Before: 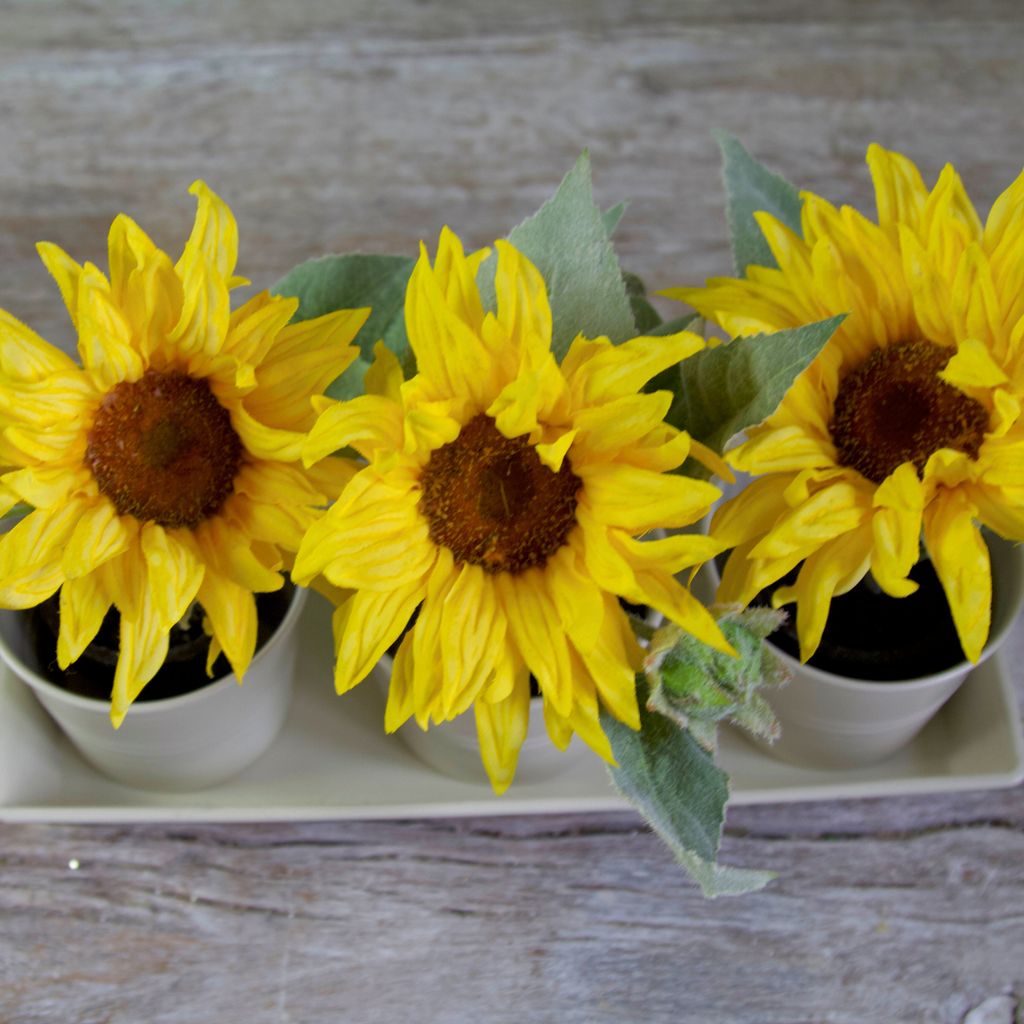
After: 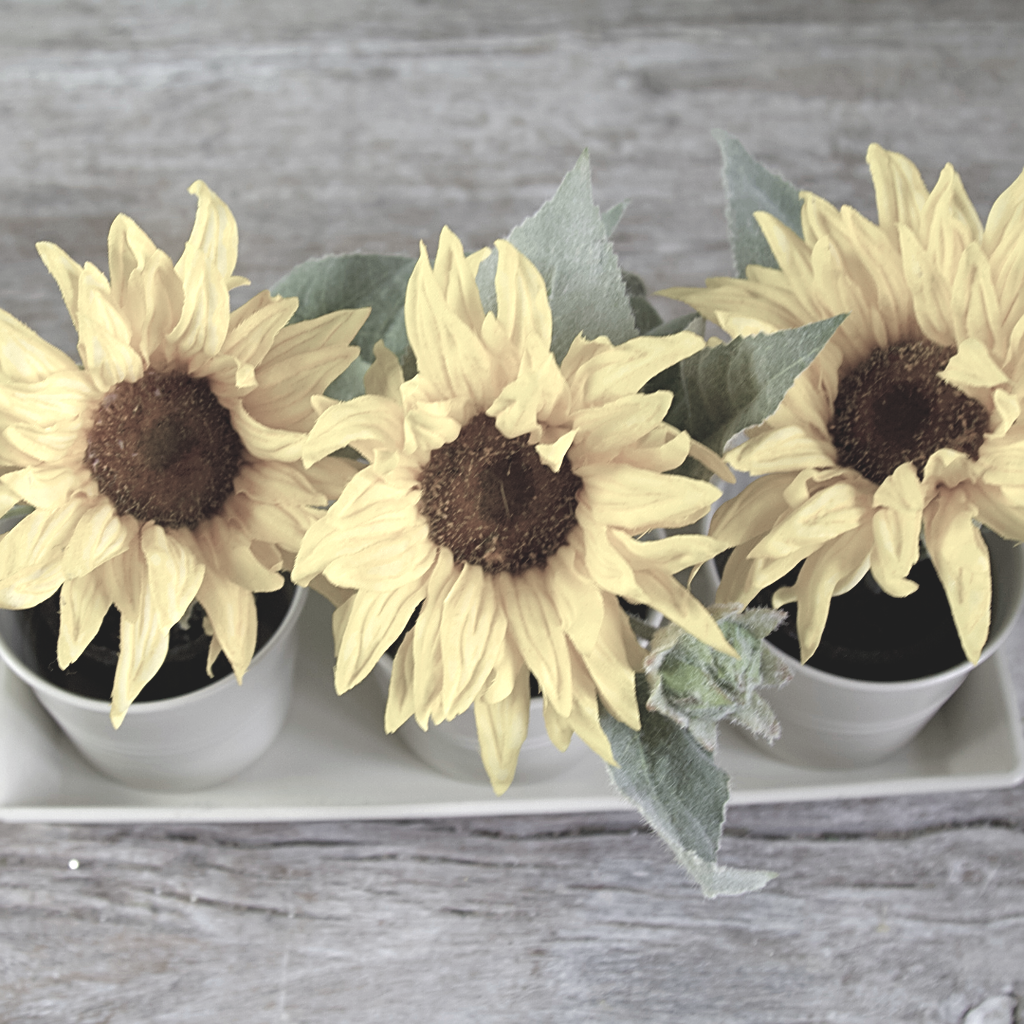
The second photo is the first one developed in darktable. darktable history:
sharpen: on, module defaults
color balance rgb: global offset › luminance 1.524%, perceptual saturation grading › global saturation 1.321%, perceptual saturation grading › highlights -1.101%, perceptual saturation grading › mid-tones 4.639%, perceptual saturation grading › shadows 8.052%
exposure: exposure 0.606 EV, compensate highlight preservation false
color correction: highlights b* 0.019, saturation 0.32
